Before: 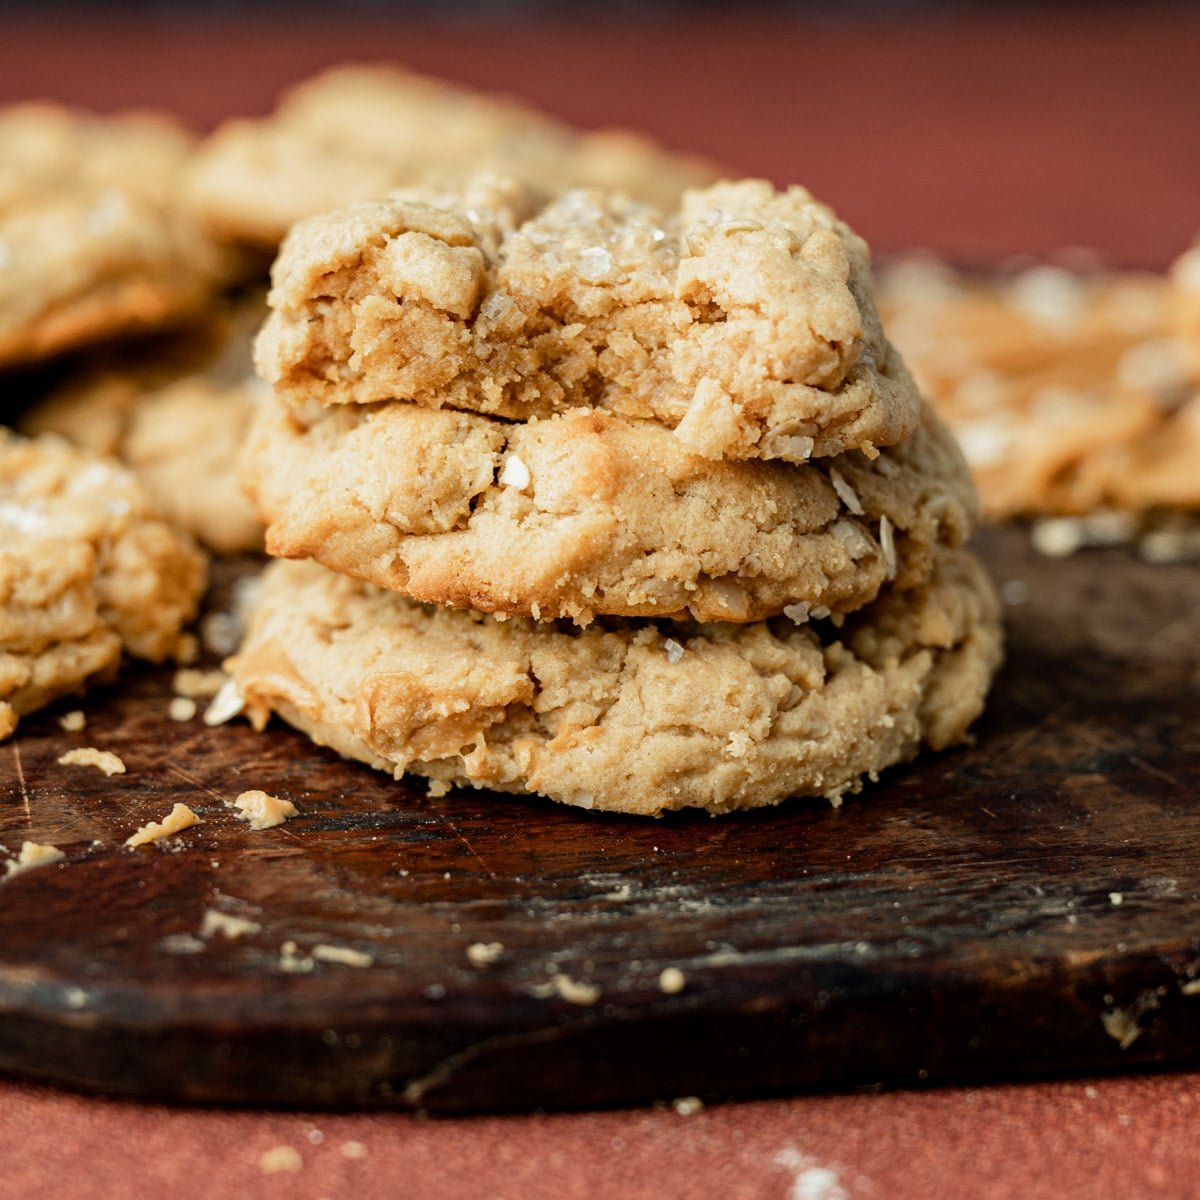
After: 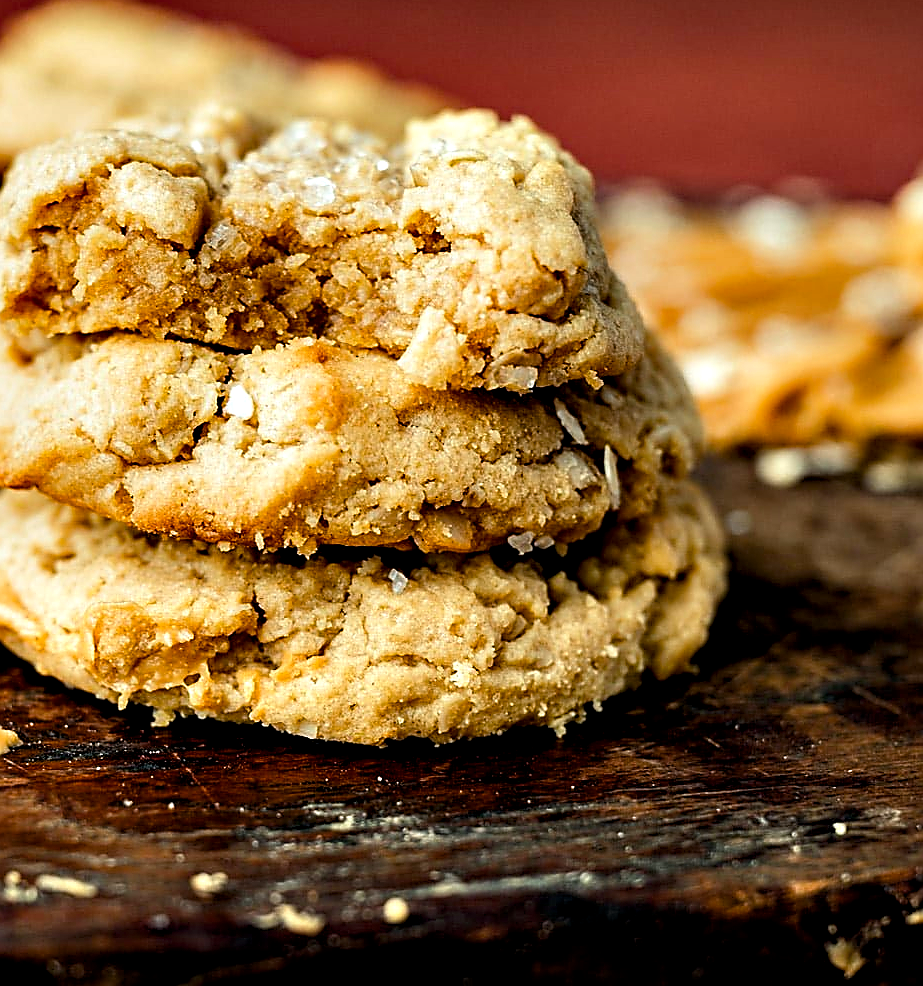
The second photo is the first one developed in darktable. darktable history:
crop: left 23.047%, top 5.875%, bottom 11.886%
color balance rgb: power › hue 208.21°, perceptual saturation grading › global saturation 30.597%
contrast equalizer: y [[0.6 ×6], [0.55 ×6], [0 ×6], [0 ×6], [0 ×6]]
sharpen: radius 1.383, amount 1.233, threshold 0.833
